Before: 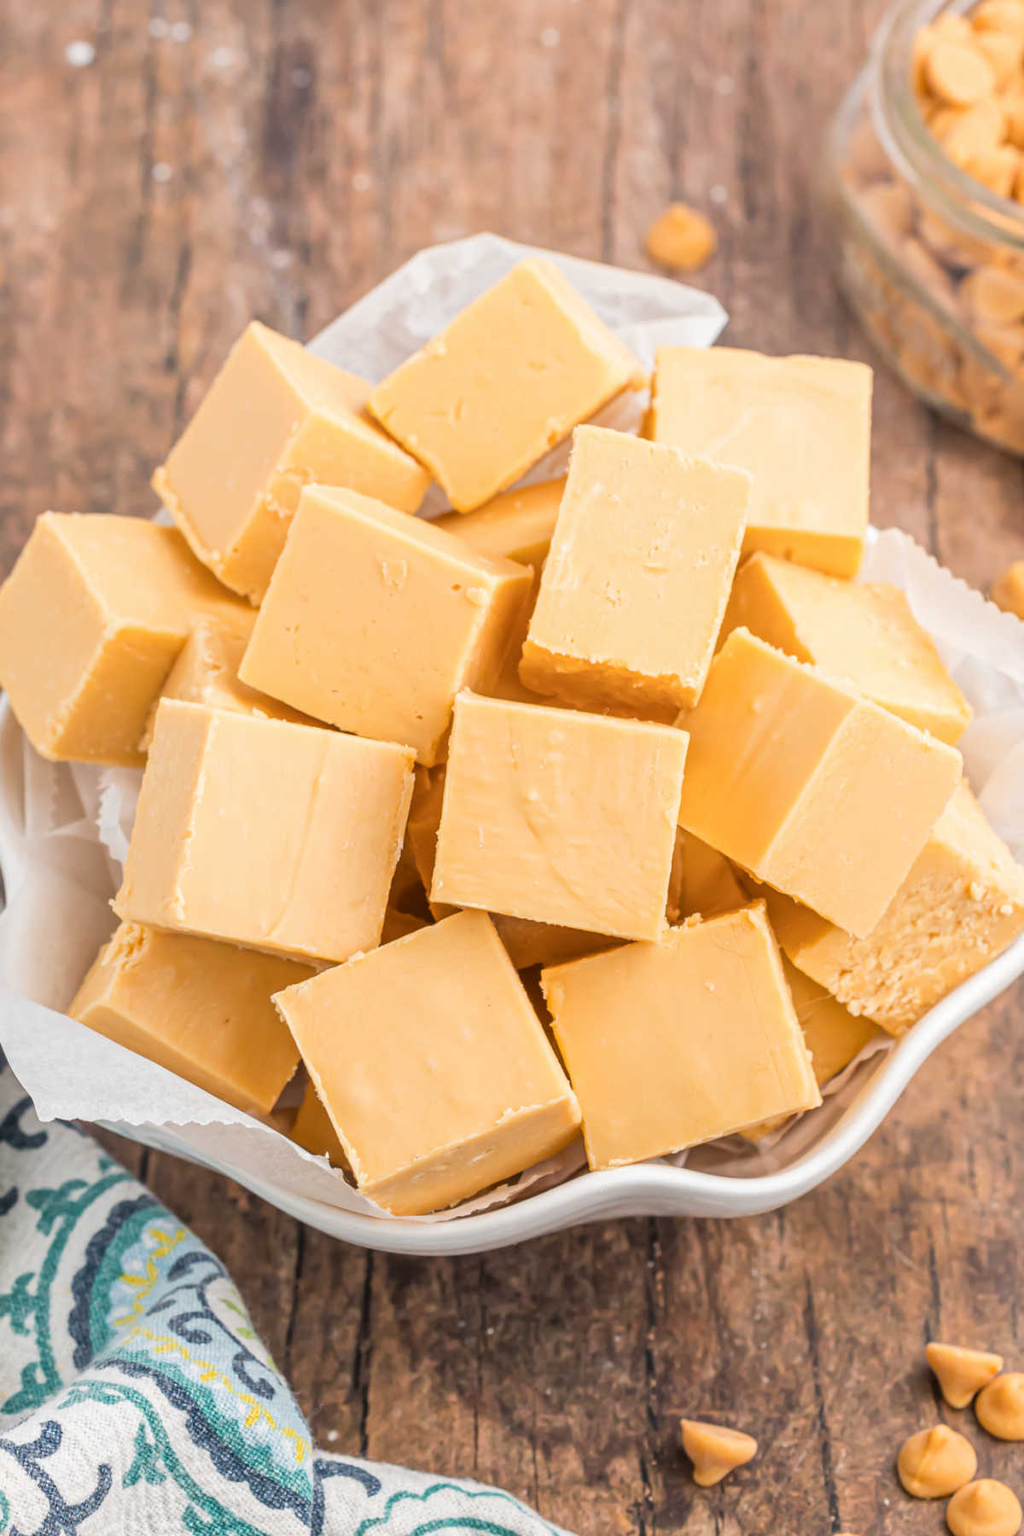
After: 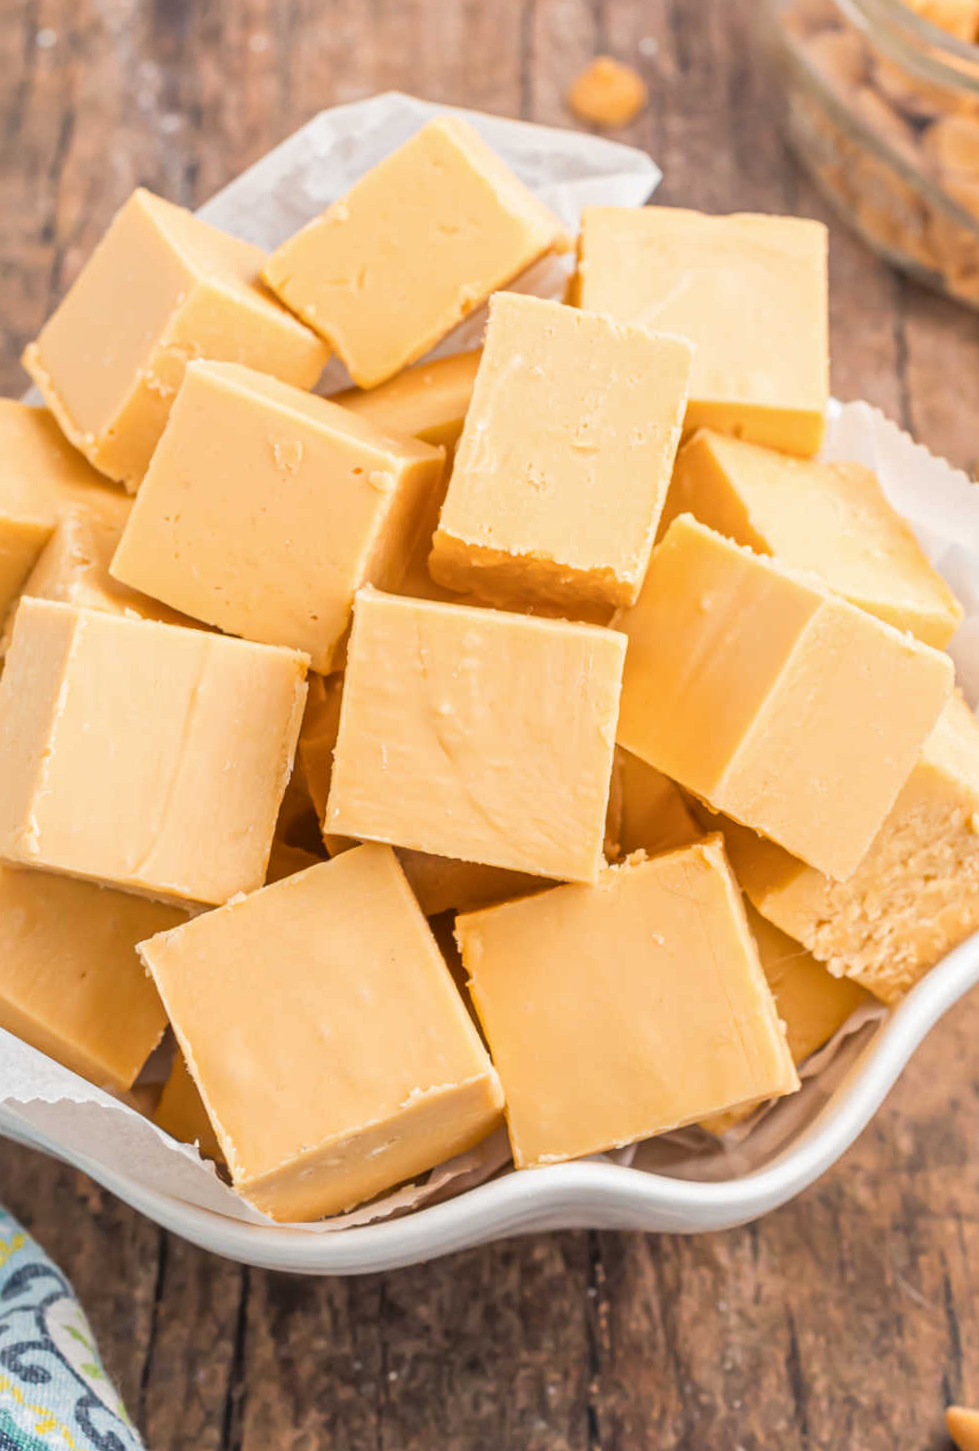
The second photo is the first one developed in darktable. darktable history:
rotate and perspective: rotation 0.128°, lens shift (vertical) -0.181, lens shift (horizontal) -0.044, shear 0.001, automatic cropping off
crop: left 16.768%, top 8.653%, right 8.362%, bottom 12.485%
shadows and highlights: shadows 4.1, highlights -17.6, soften with gaussian
